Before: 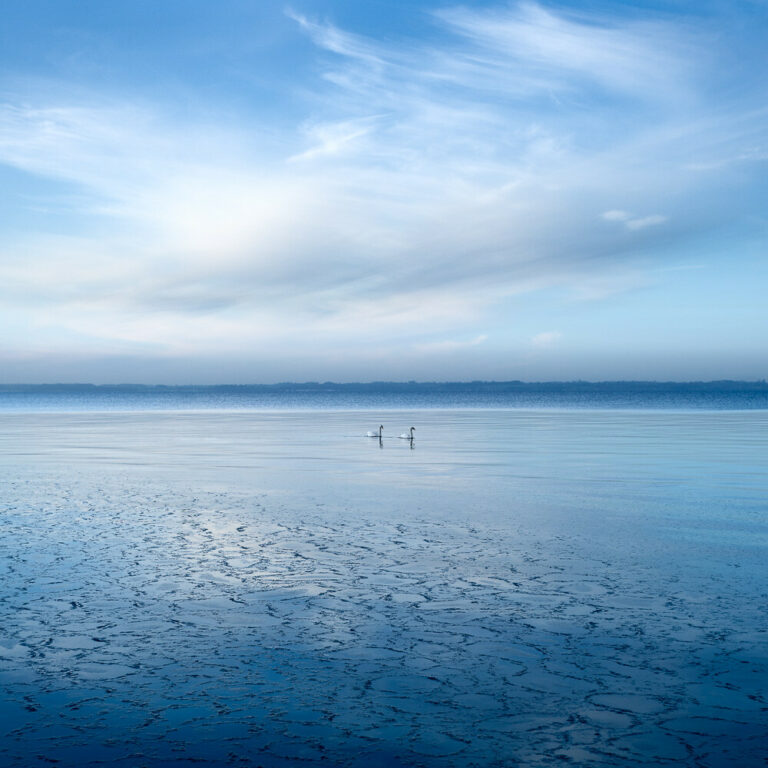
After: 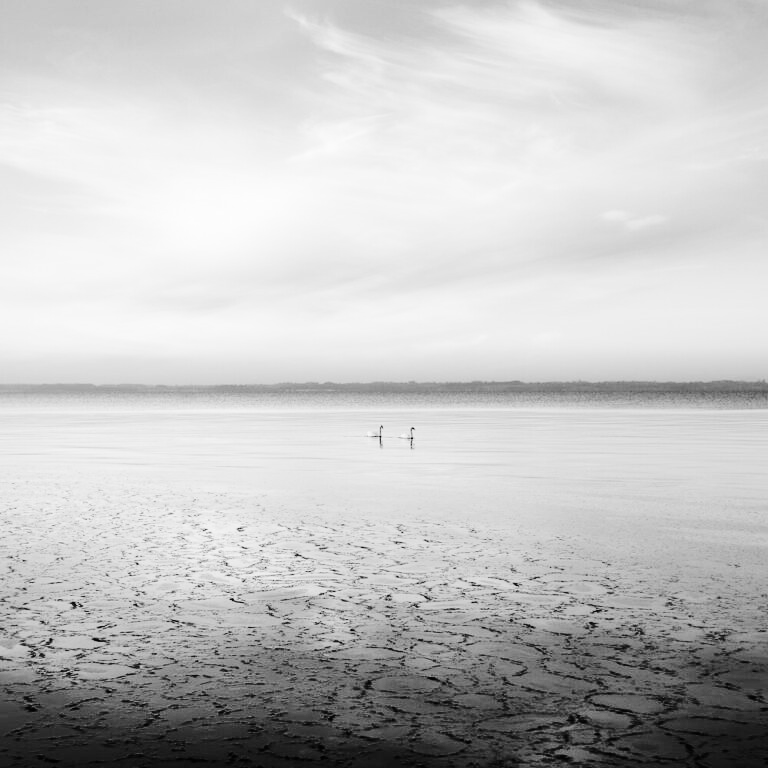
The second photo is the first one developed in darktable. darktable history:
base curve: curves: ch0 [(0, 0) (0.036, 0.01) (0.123, 0.254) (0.258, 0.504) (0.507, 0.748) (1, 1)], preserve colors none
color zones: curves: ch1 [(0, 0.831) (0.08, 0.771) (0.157, 0.268) (0.241, 0.207) (0.562, -0.005) (0.714, -0.013) (0.876, 0.01) (1, 0.831)]
contrast brightness saturation: contrast 0.101, brightness 0.023, saturation 0.018
